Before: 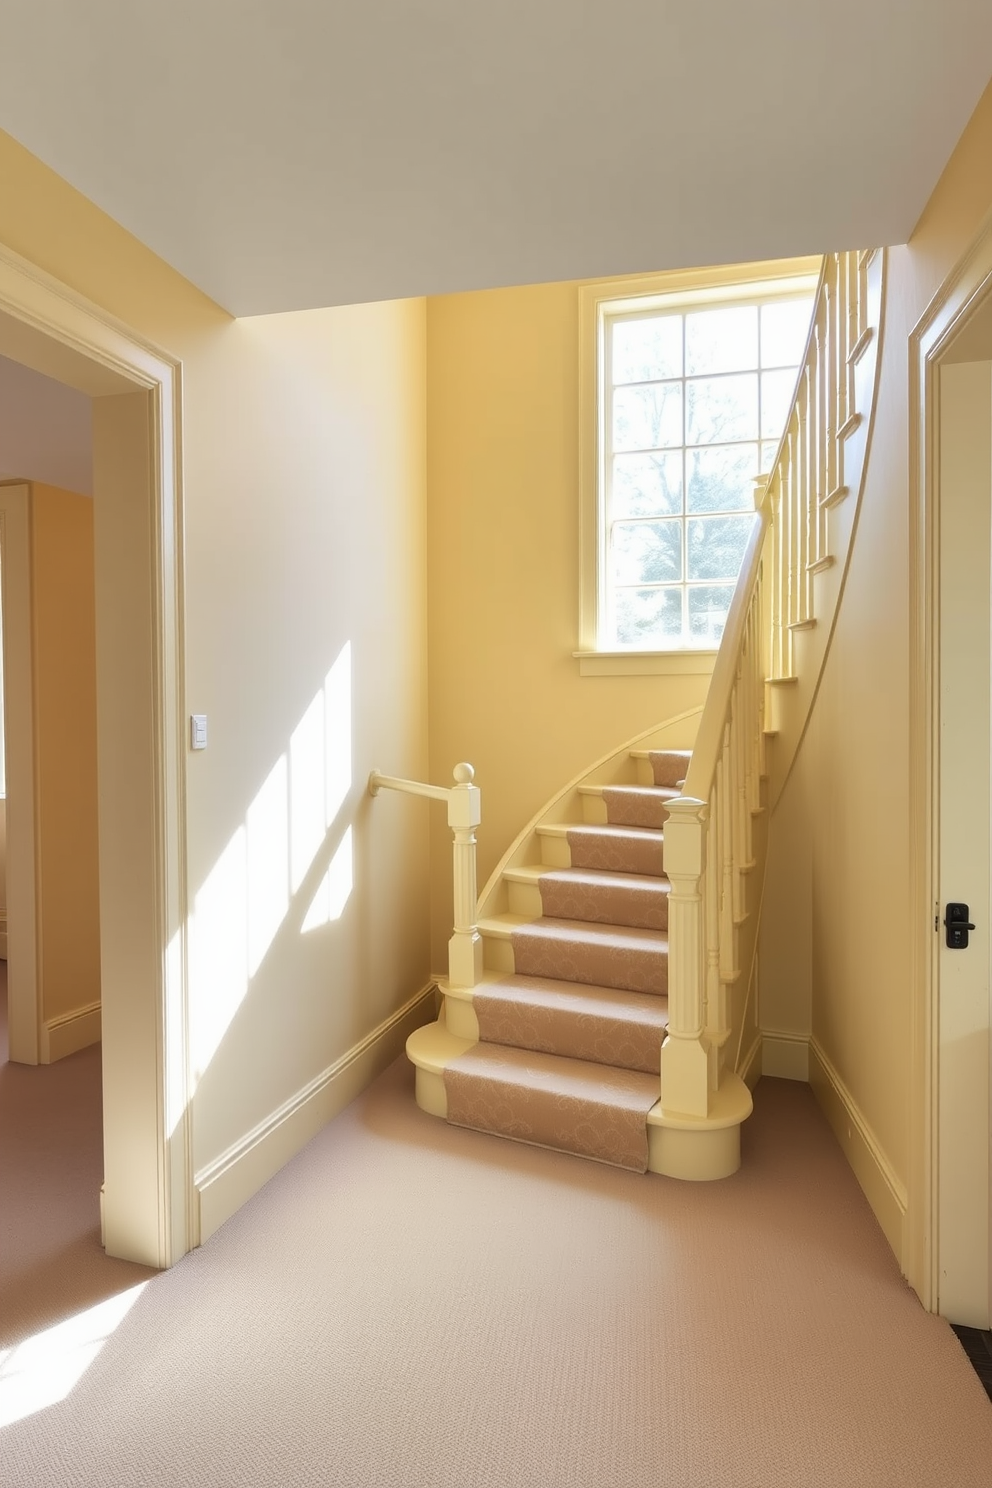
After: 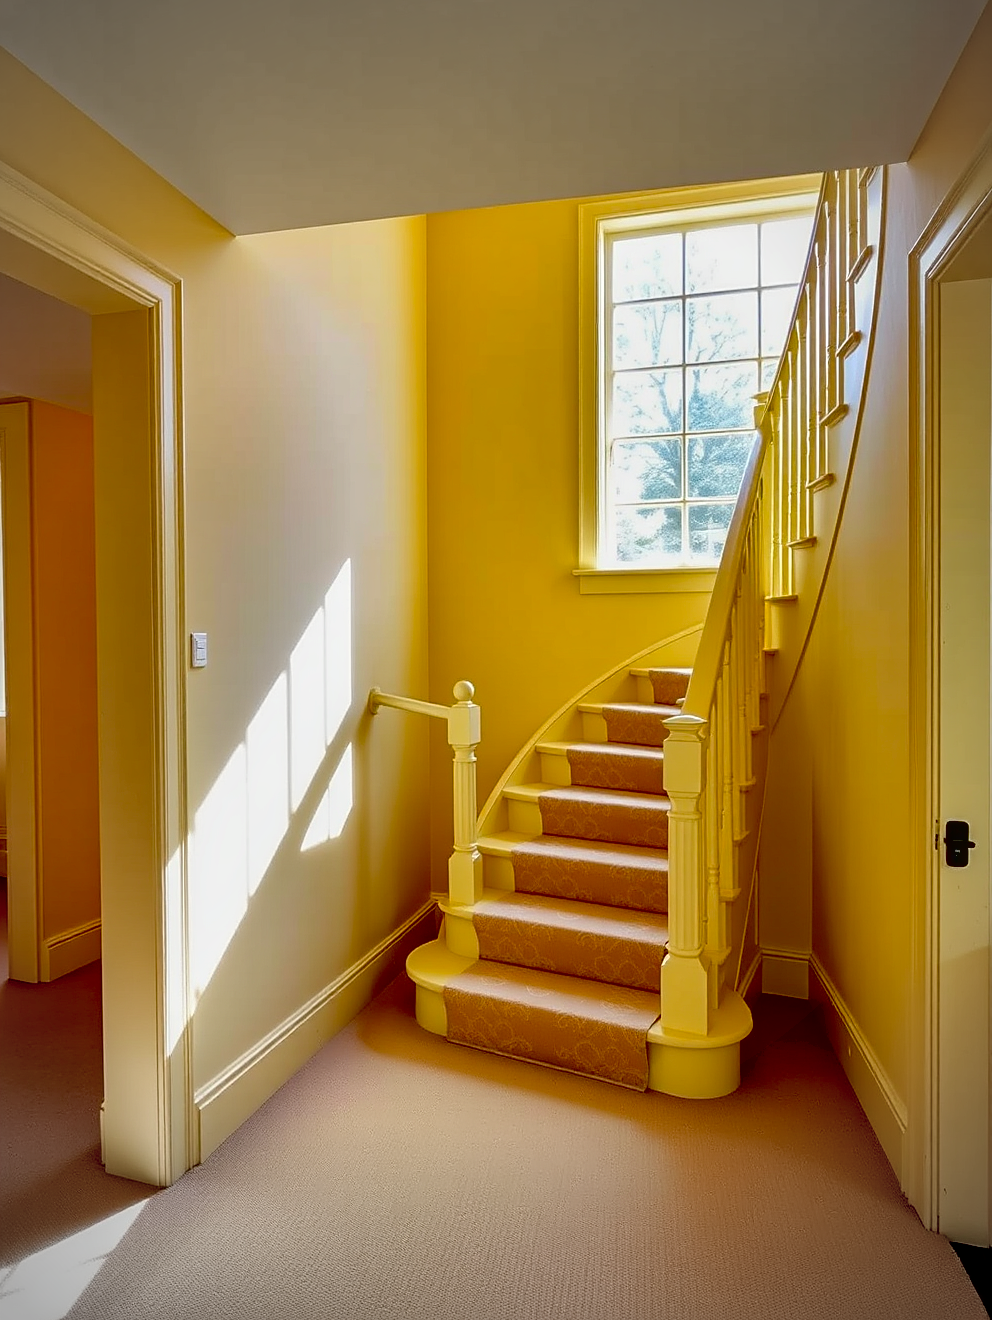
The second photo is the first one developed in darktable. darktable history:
haze removal: strength 0.283, distance 0.245, compatibility mode true, adaptive false
vignetting: fall-off start 71.46%, unbound false
sharpen: on, module defaults
crop and rotate: top 5.521%, bottom 5.761%
shadows and highlights: low approximation 0.01, soften with gaussian
exposure: black level correction 0.045, exposure -0.233 EV, compensate highlight preservation false
local contrast: on, module defaults
contrast brightness saturation: saturation 0.488
